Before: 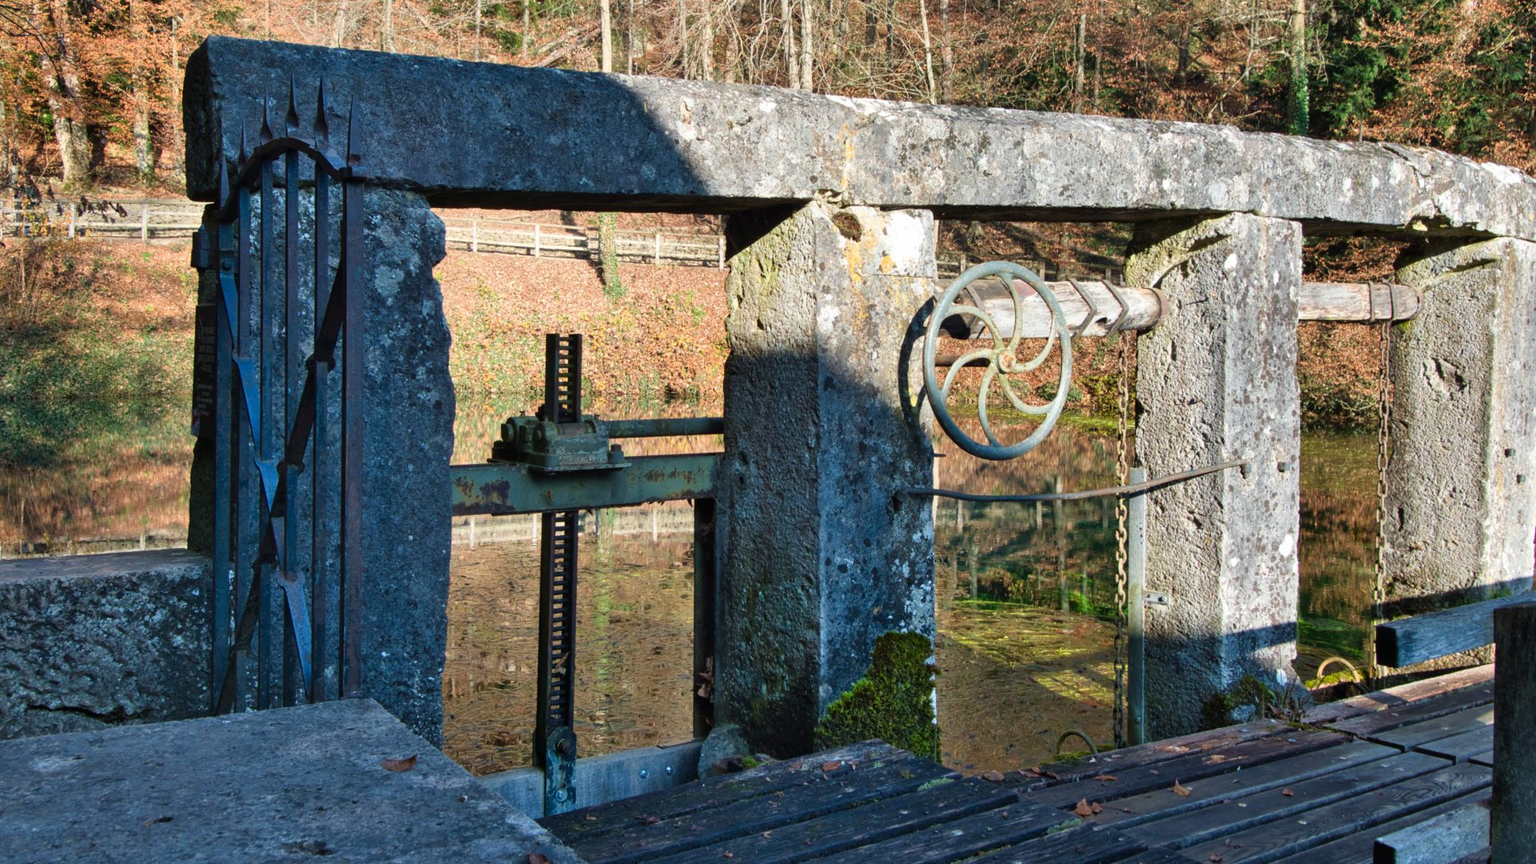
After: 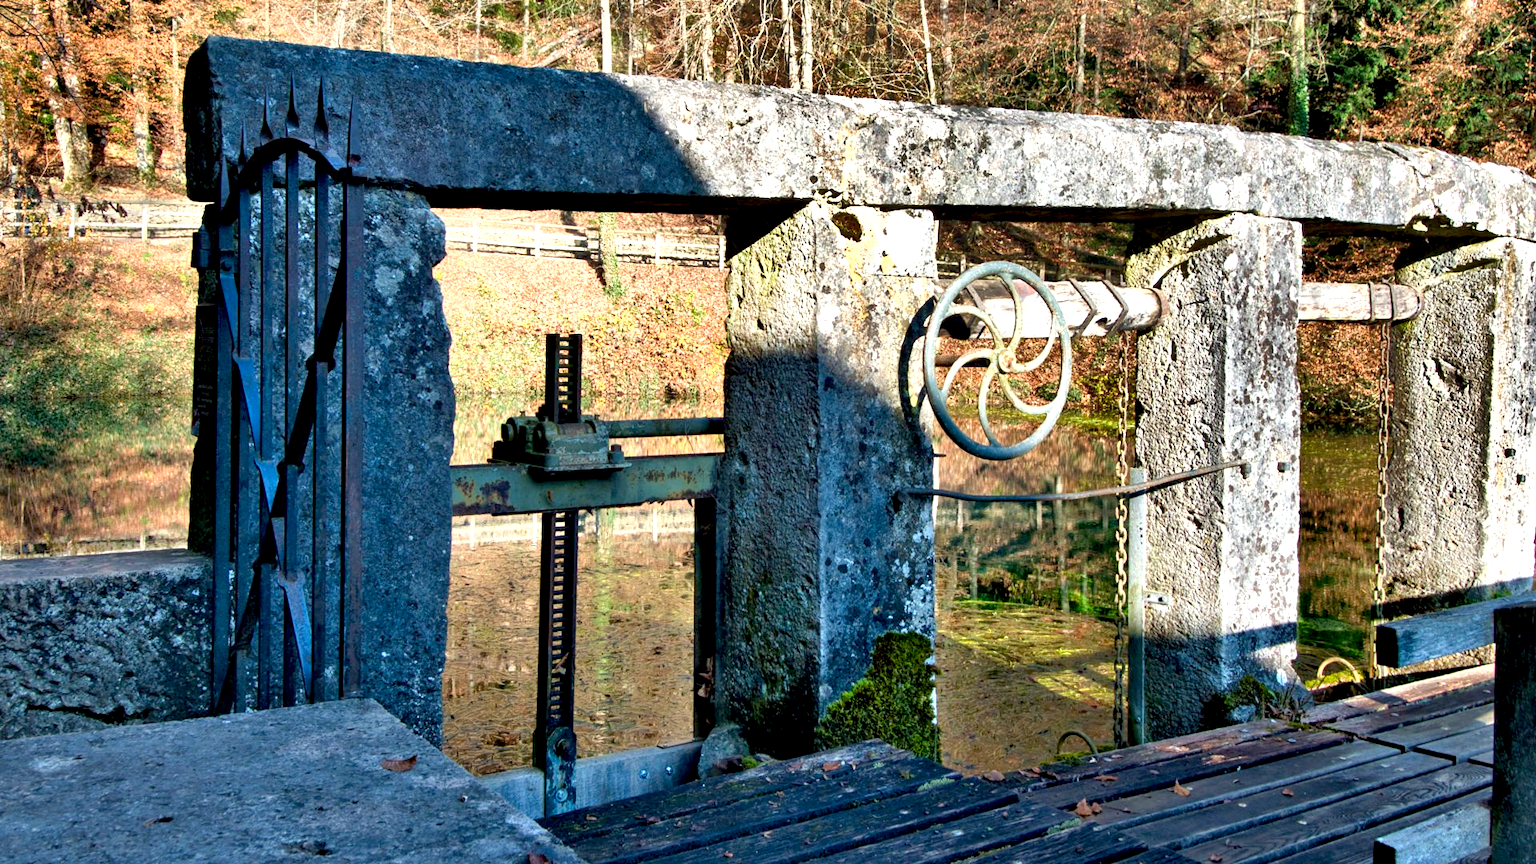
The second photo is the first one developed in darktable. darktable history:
shadows and highlights: shadows 19.13, highlights -83.41, soften with gaussian
exposure: black level correction 0.012, exposure 0.7 EV, compensate exposure bias true, compensate highlight preservation false
